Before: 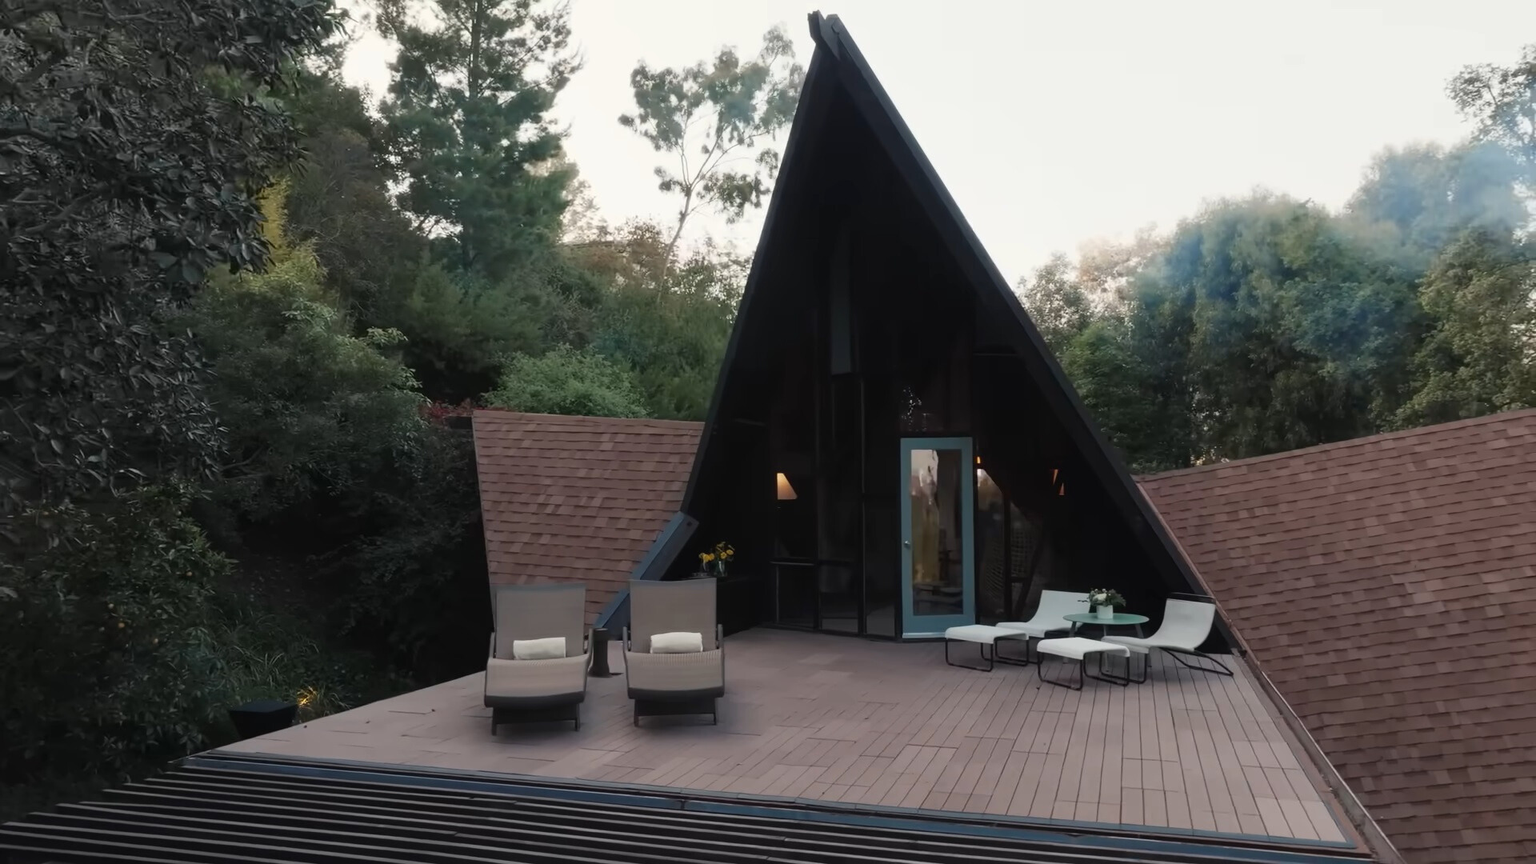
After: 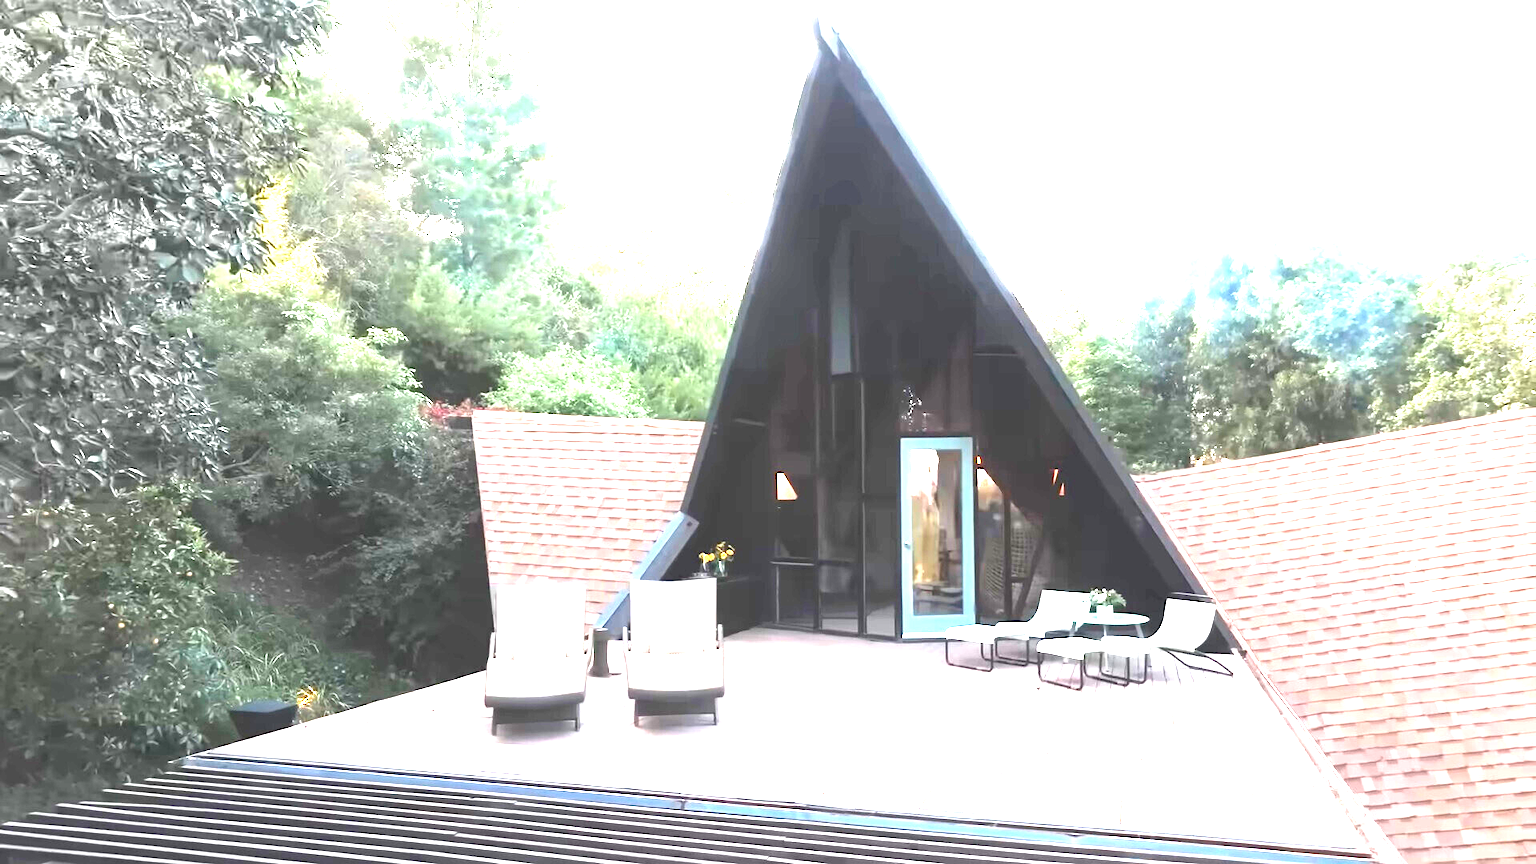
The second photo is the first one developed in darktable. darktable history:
exposure: black level correction 0, exposure 4.007 EV, compensate highlight preservation false
